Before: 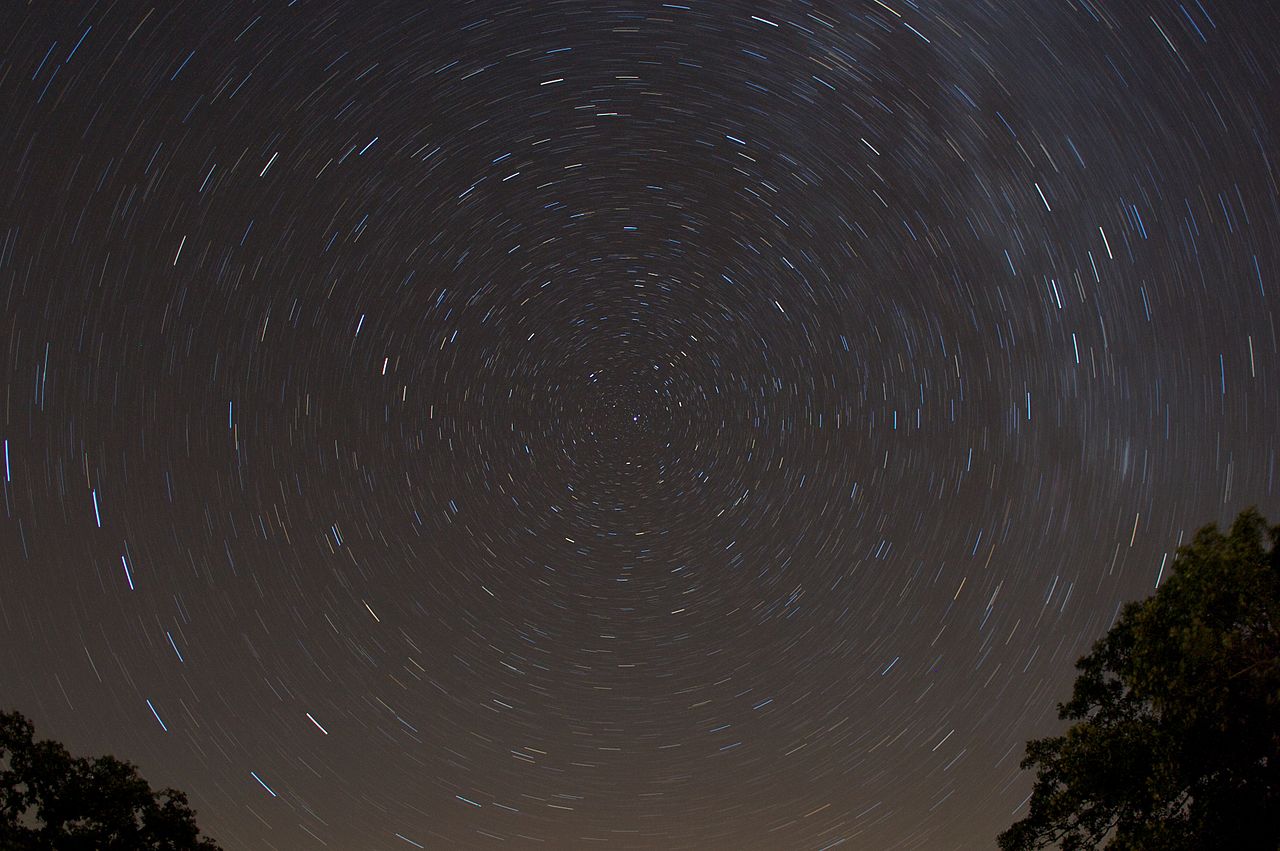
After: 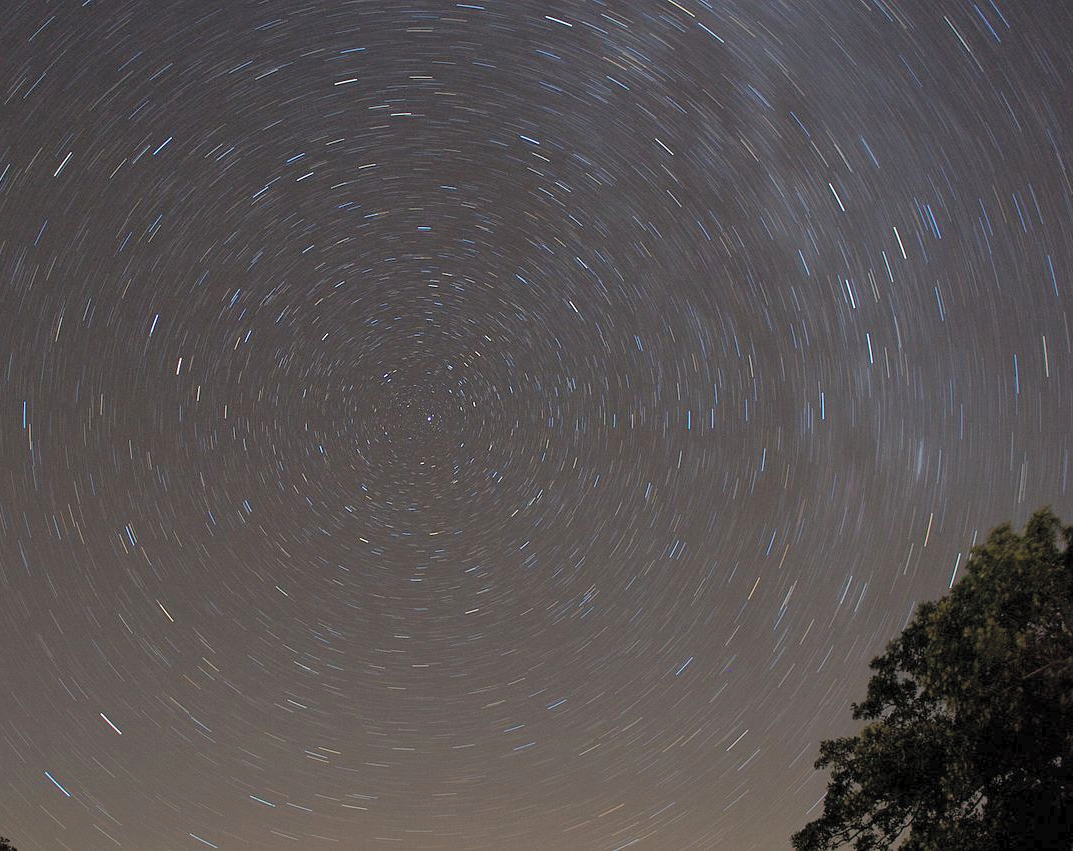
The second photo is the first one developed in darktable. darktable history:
contrast brightness saturation: brightness 0.28
crop: left 16.145%
